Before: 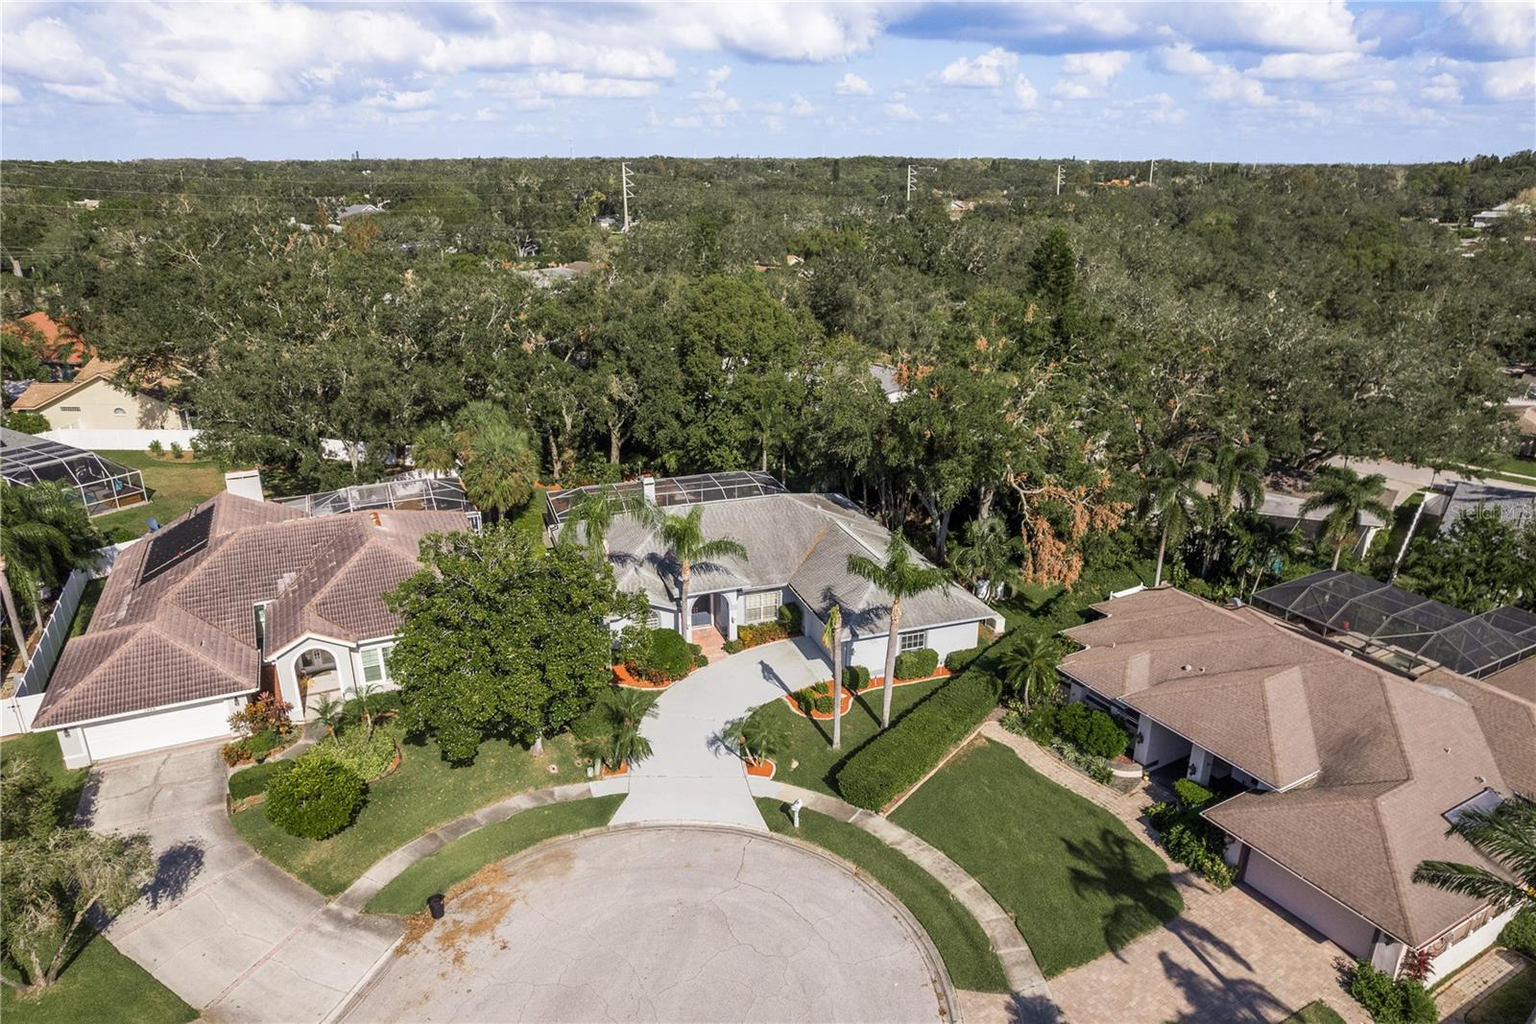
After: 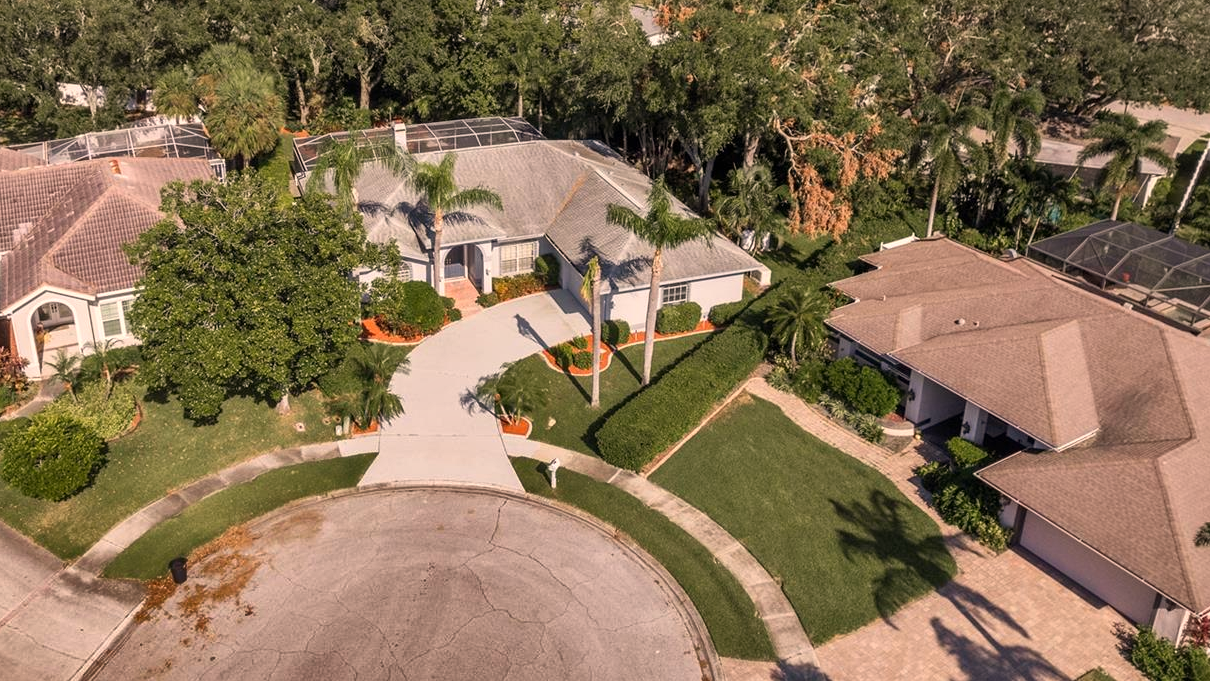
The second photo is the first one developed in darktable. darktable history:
white balance: red 1.127, blue 0.943
shadows and highlights: shadows 20.91, highlights -82.73, soften with gaussian
color balance rgb: linear chroma grading › global chroma -0.67%, saturation formula JzAzBz (2021)
crop and rotate: left 17.299%, top 35.115%, right 7.015%, bottom 1.024%
